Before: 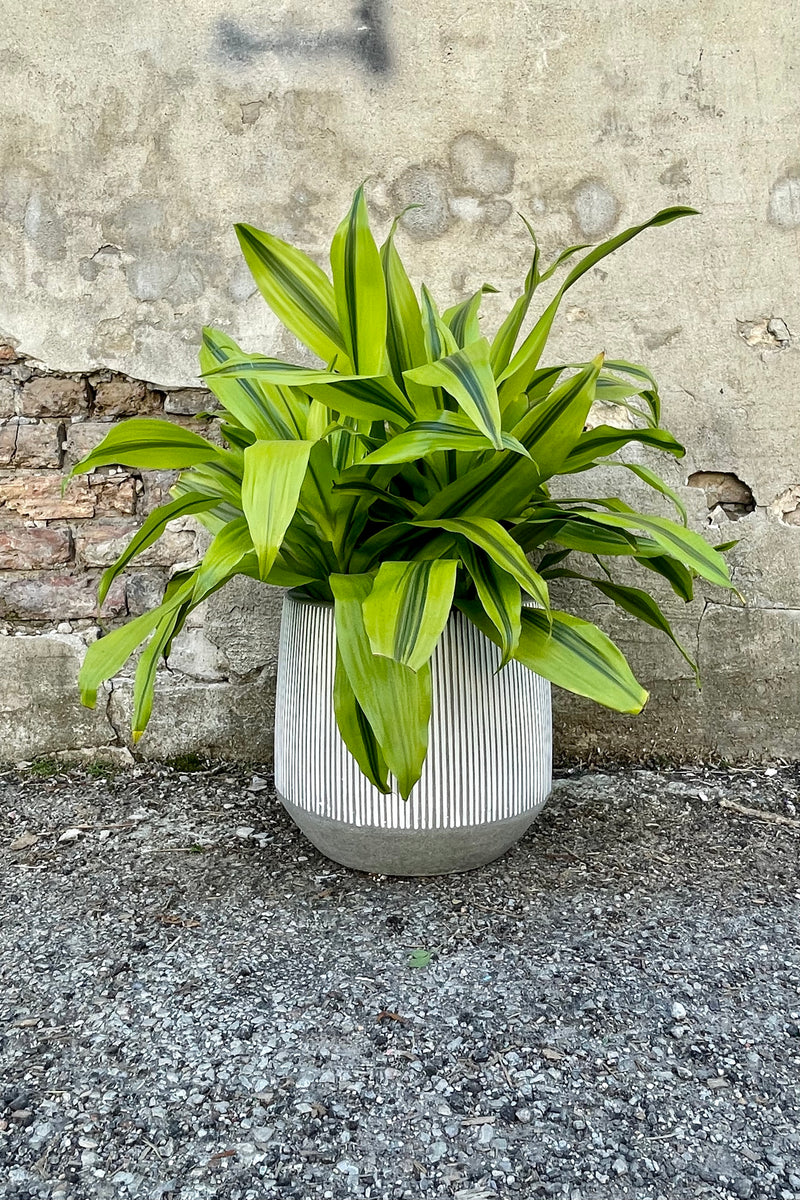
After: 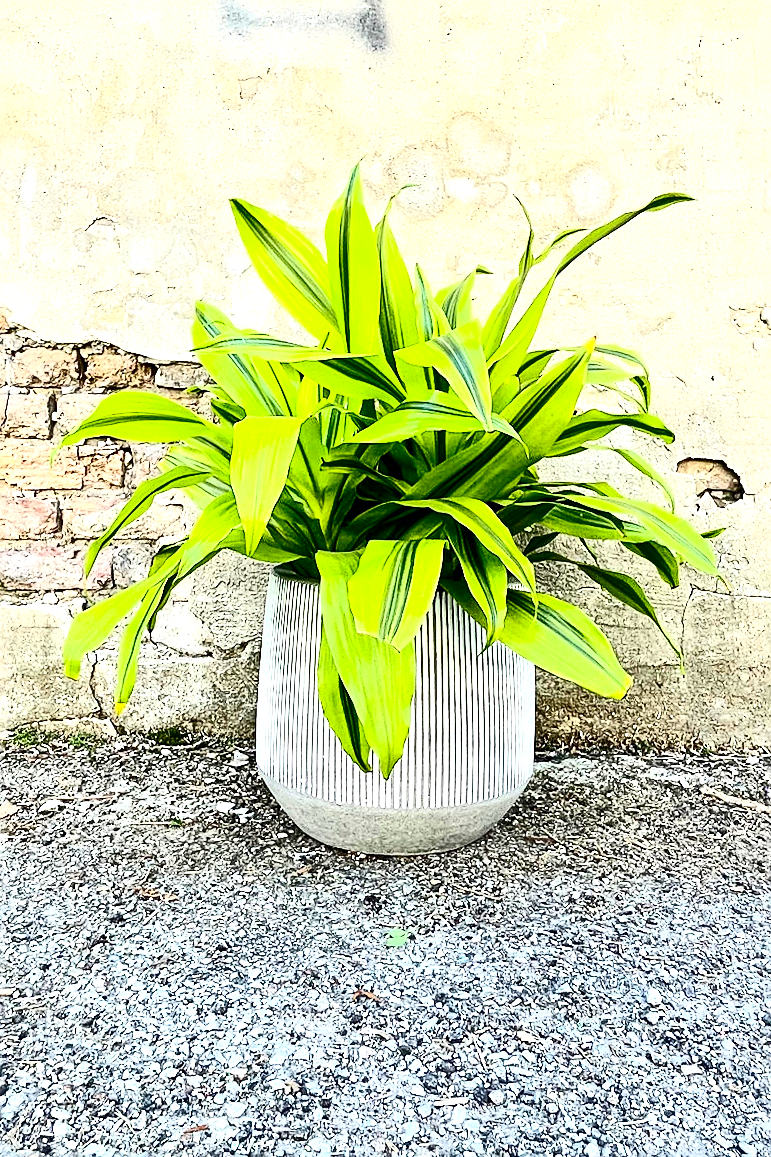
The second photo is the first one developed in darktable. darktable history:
crop and rotate: angle -1.42°
contrast brightness saturation: contrast 0.402, brightness 0.054, saturation 0.261
exposure: exposure 1.148 EV, compensate highlight preservation false
tone curve: curves: ch0 [(0, 0) (0.584, 0.595) (1, 1)], preserve colors none
sharpen: on, module defaults
